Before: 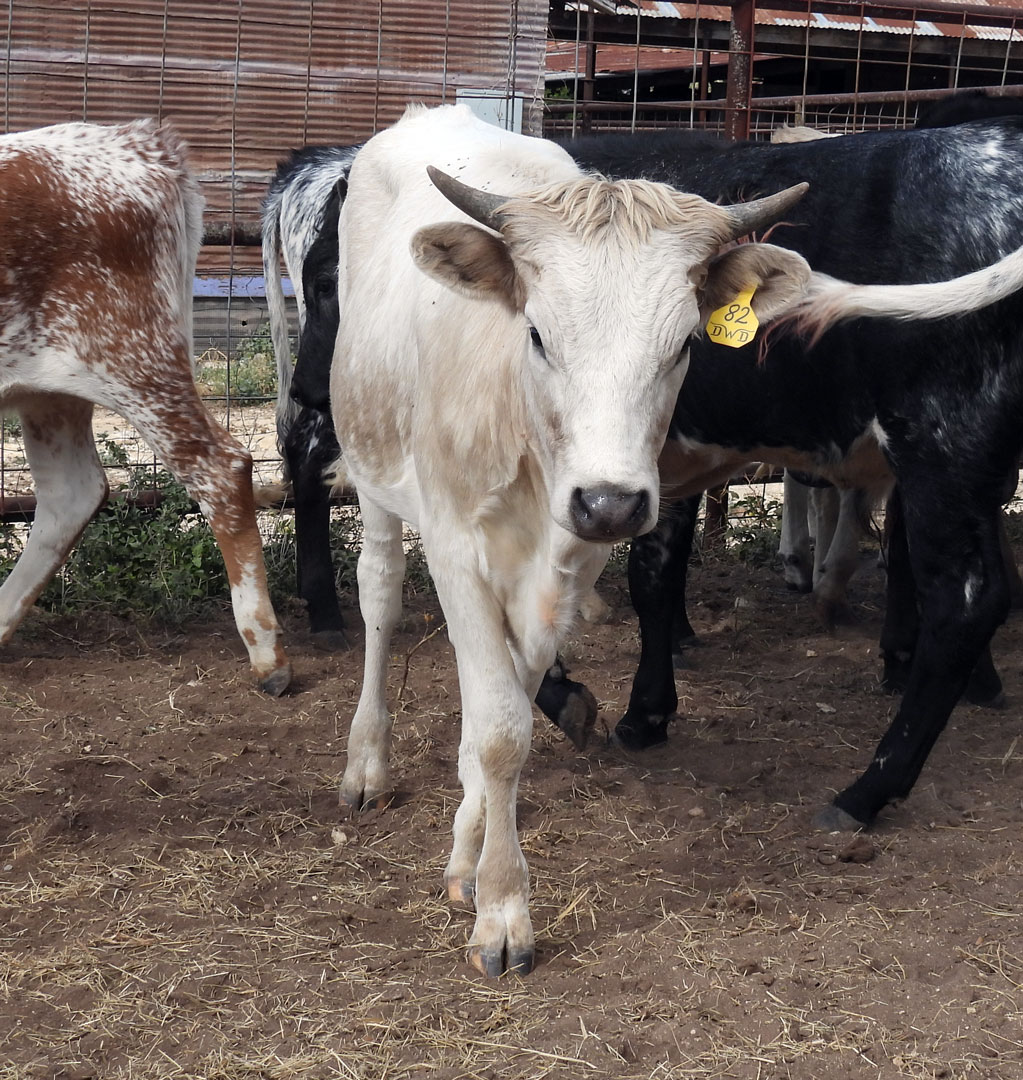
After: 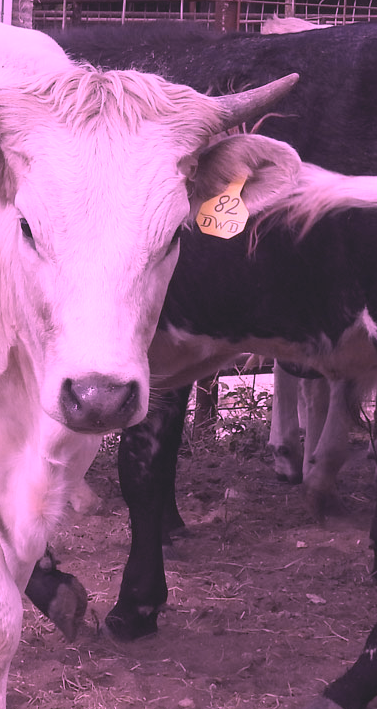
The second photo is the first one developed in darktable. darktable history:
exposure: exposure 0.564 EV, compensate highlight preservation false
crop and rotate: left 49.936%, top 10.094%, right 13.136%, bottom 24.256%
color calibration: illuminant custom, x 0.261, y 0.521, temperature 7054.11 K
contrast brightness saturation: contrast -0.26, saturation -0.43
